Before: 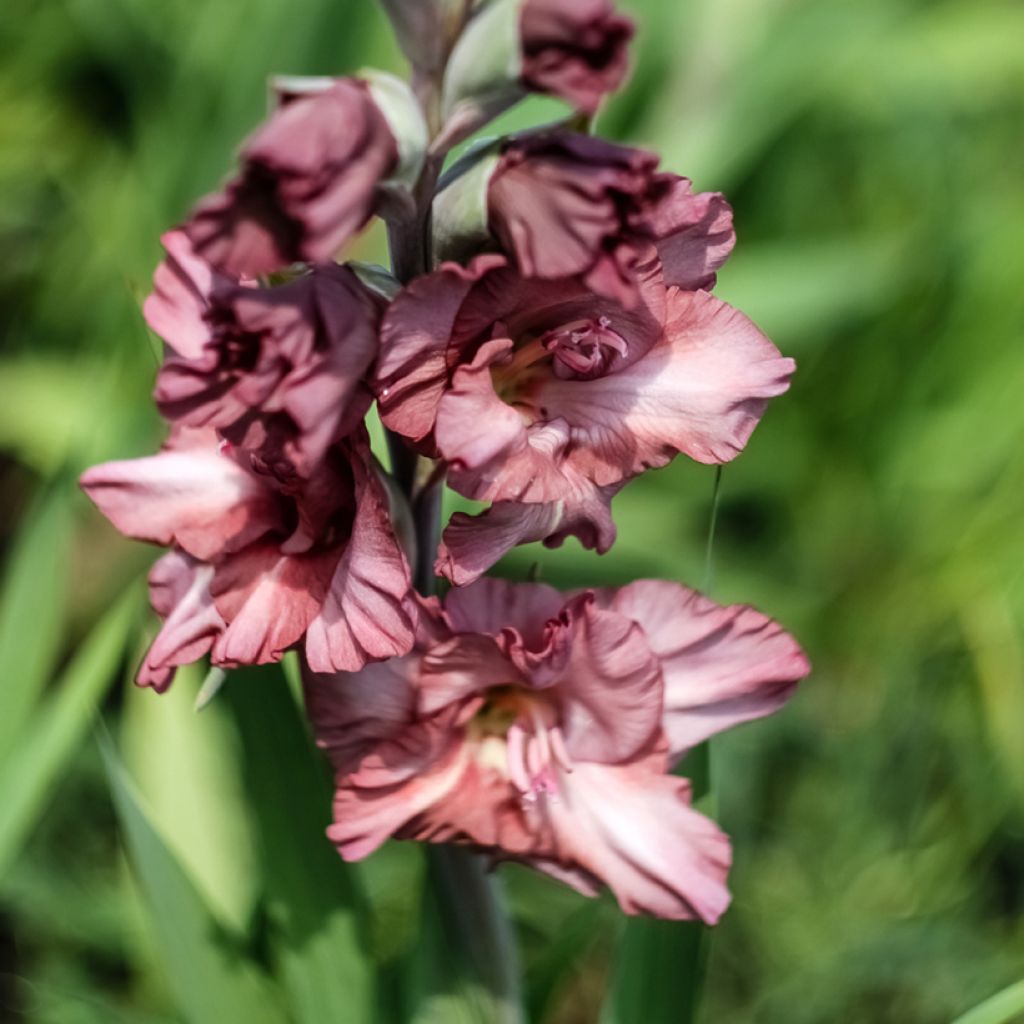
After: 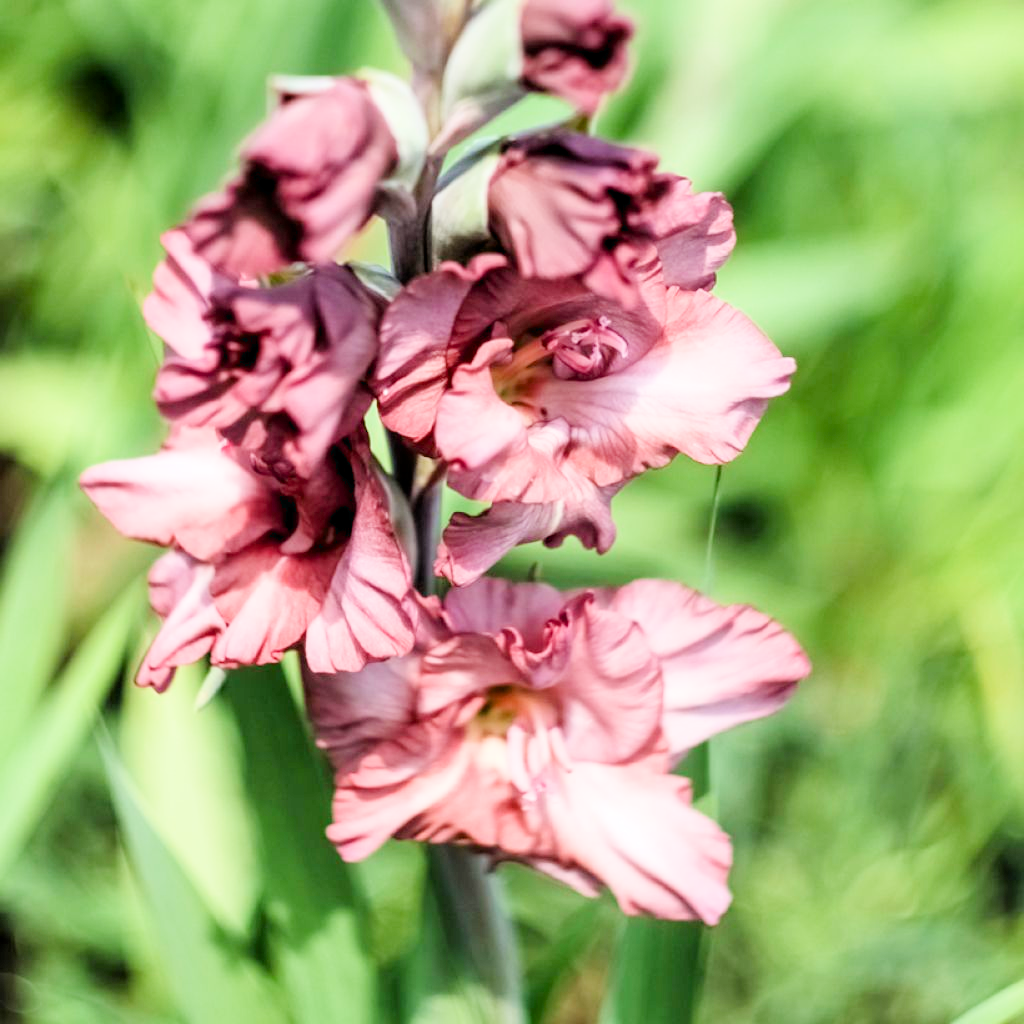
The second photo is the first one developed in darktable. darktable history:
filmic rgb: black relative exposure -6.68 EV, white relative exposure 4.56 EV, hardness 3.25
exposure: black level correction 0.001, exposure 2 EV, compensate highlight preservation false
